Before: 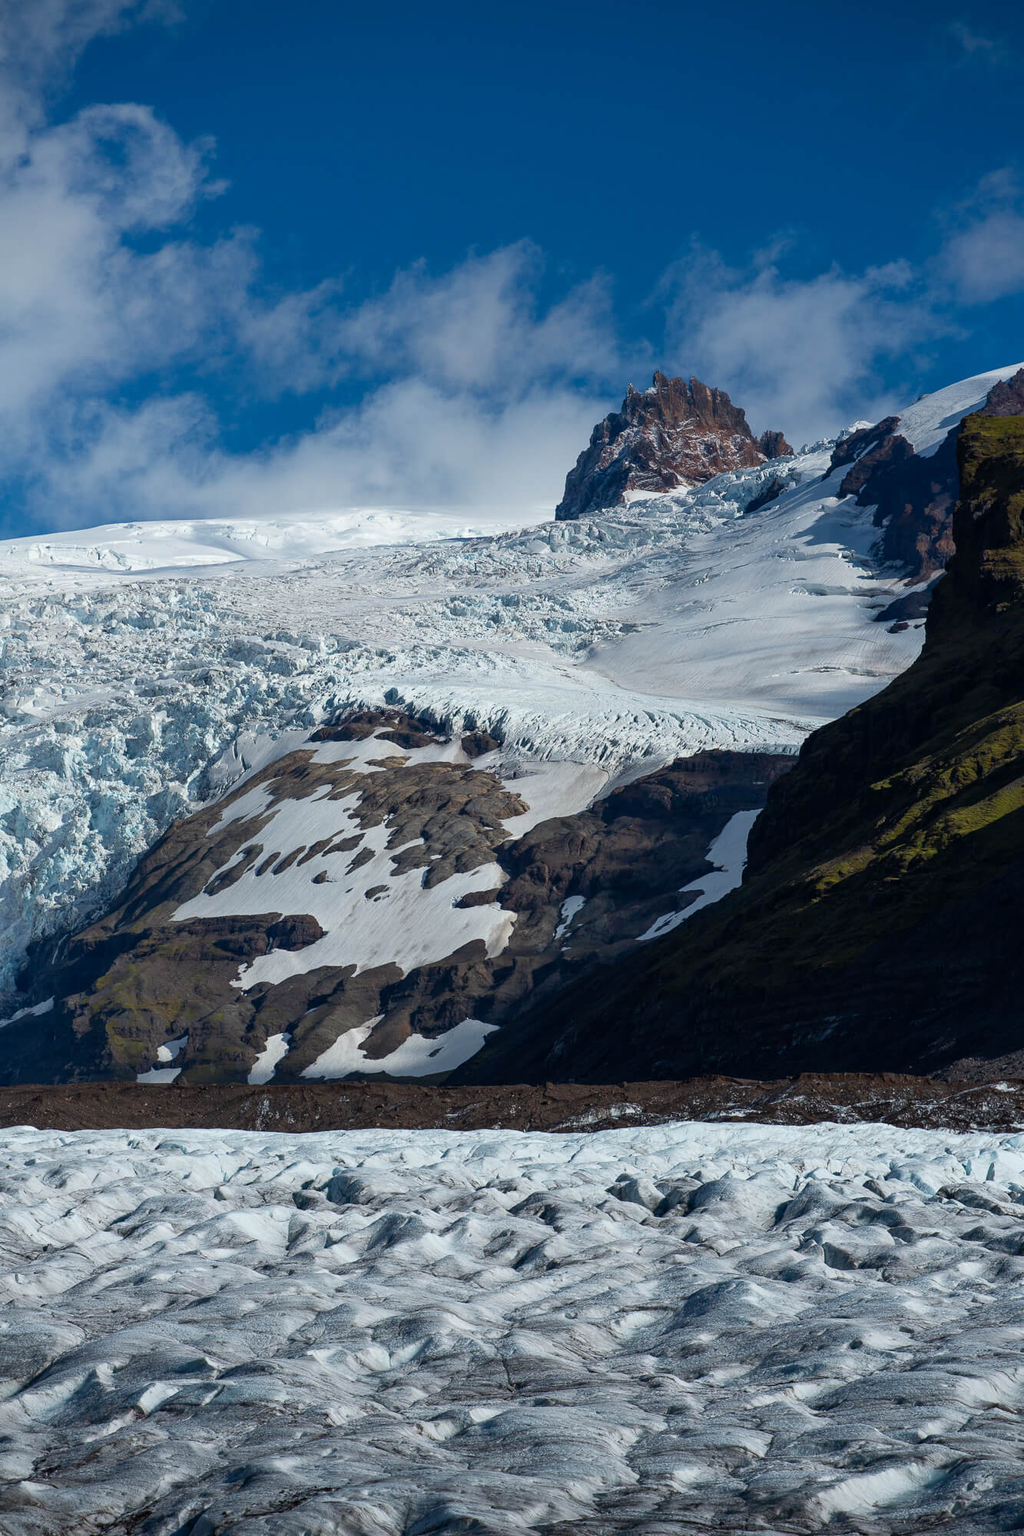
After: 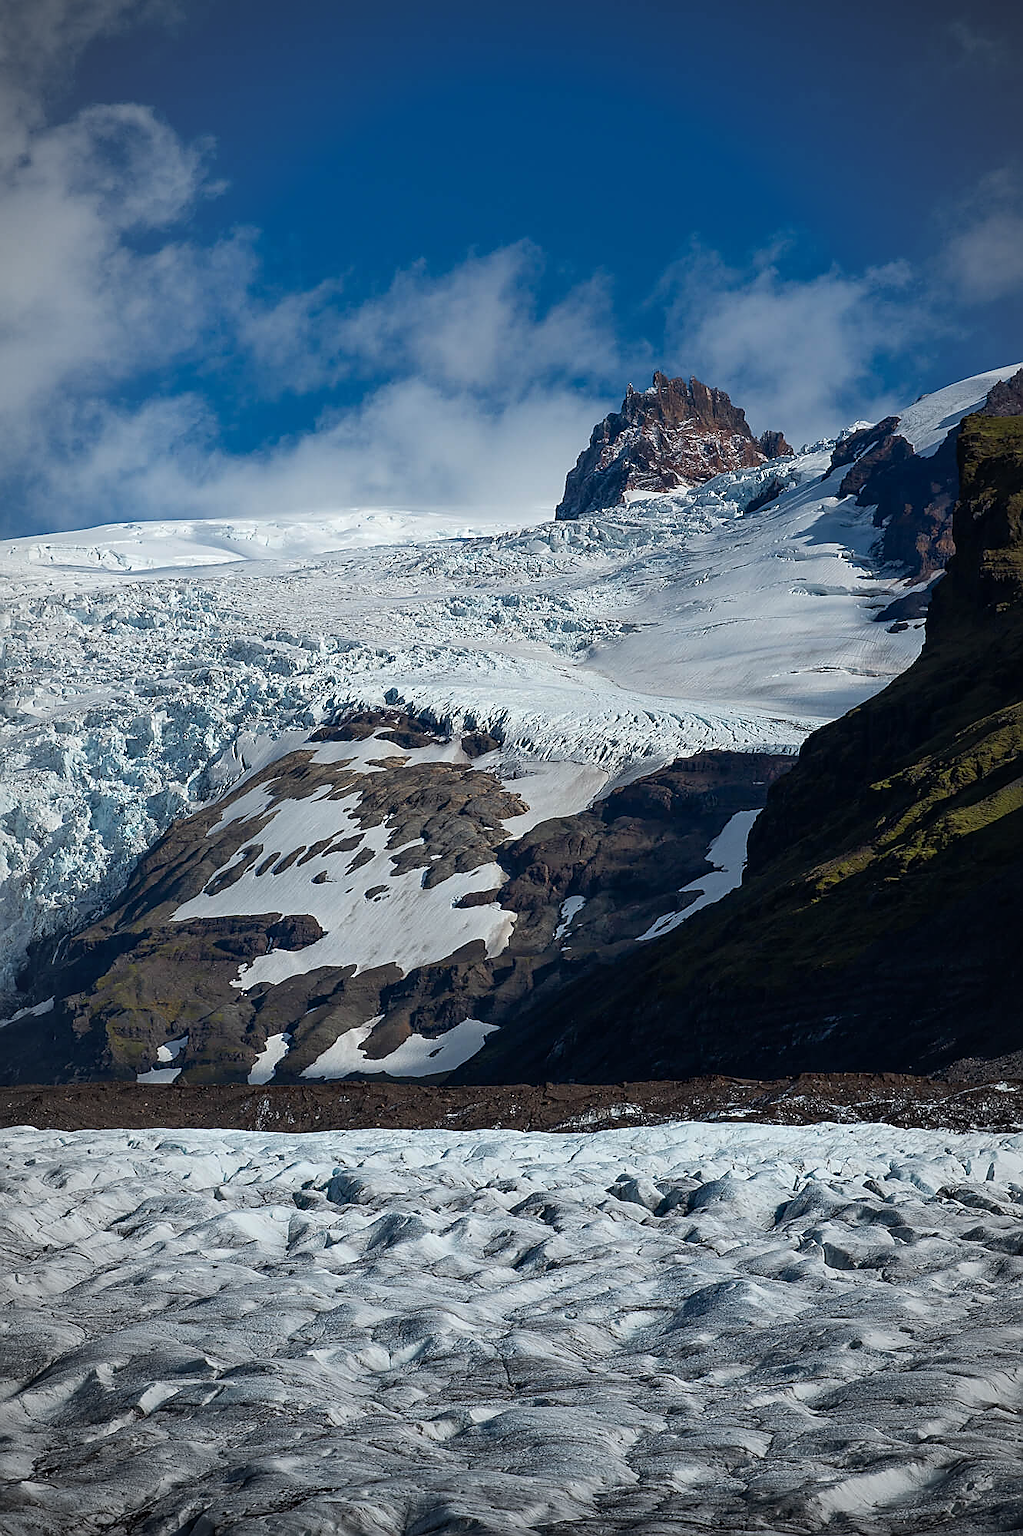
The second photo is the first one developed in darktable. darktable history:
vignetting: brightness -0.281, center (0.036, -0.088), automatic ratio true
sharpen: radius 1.368, amount 1.237, threshold 0.694
